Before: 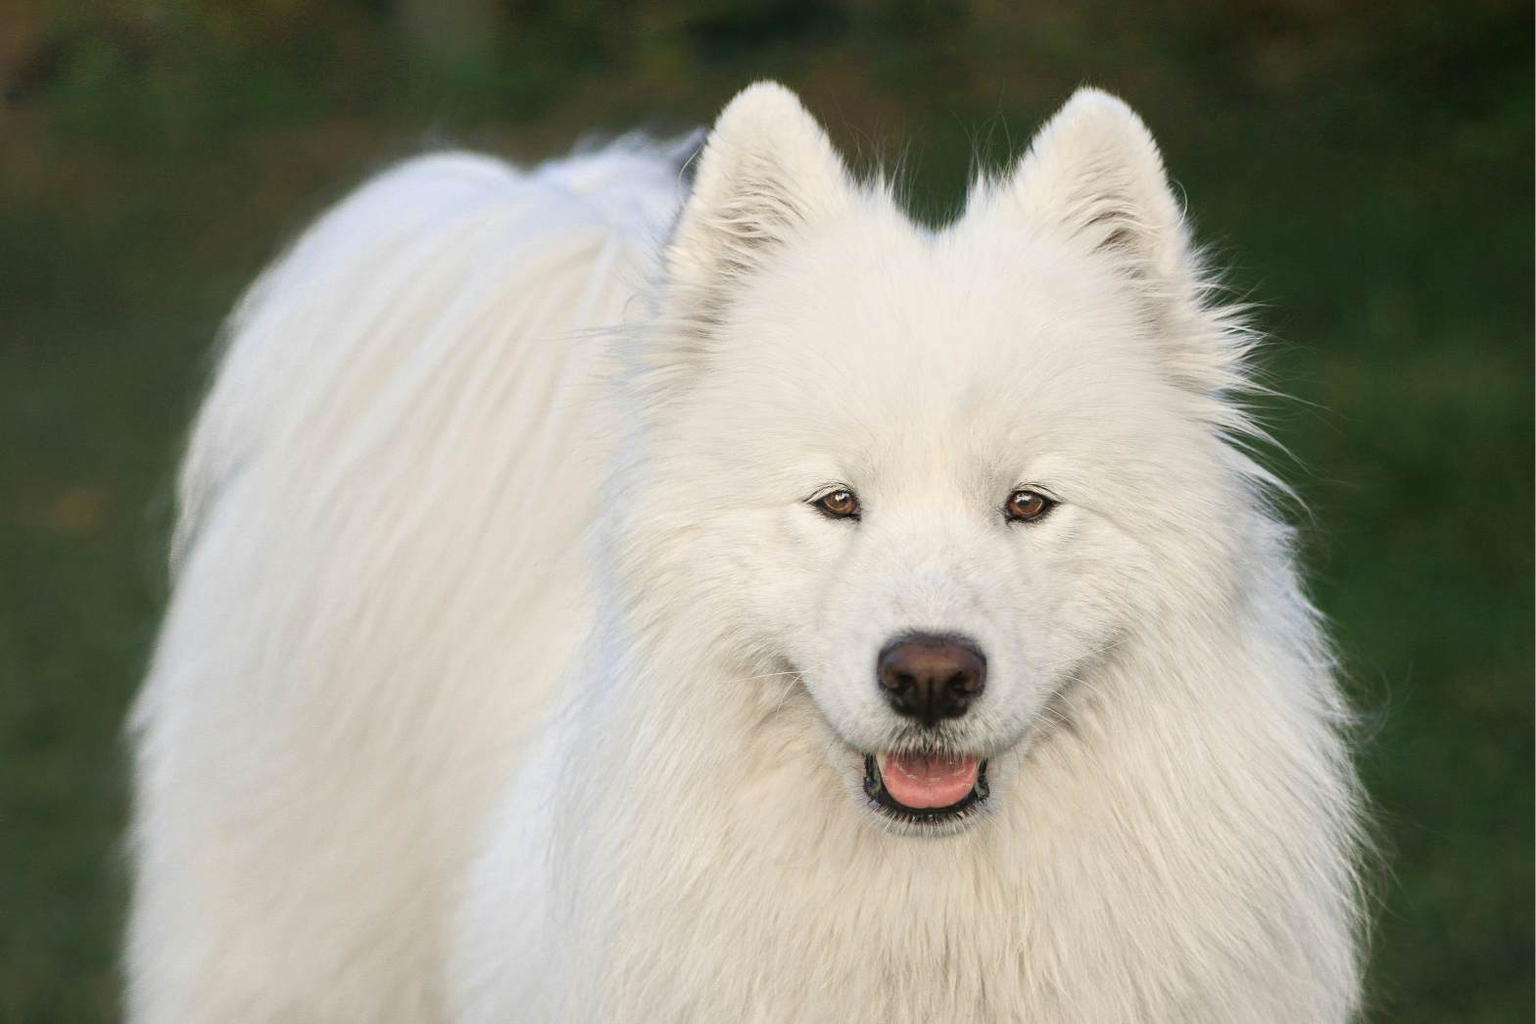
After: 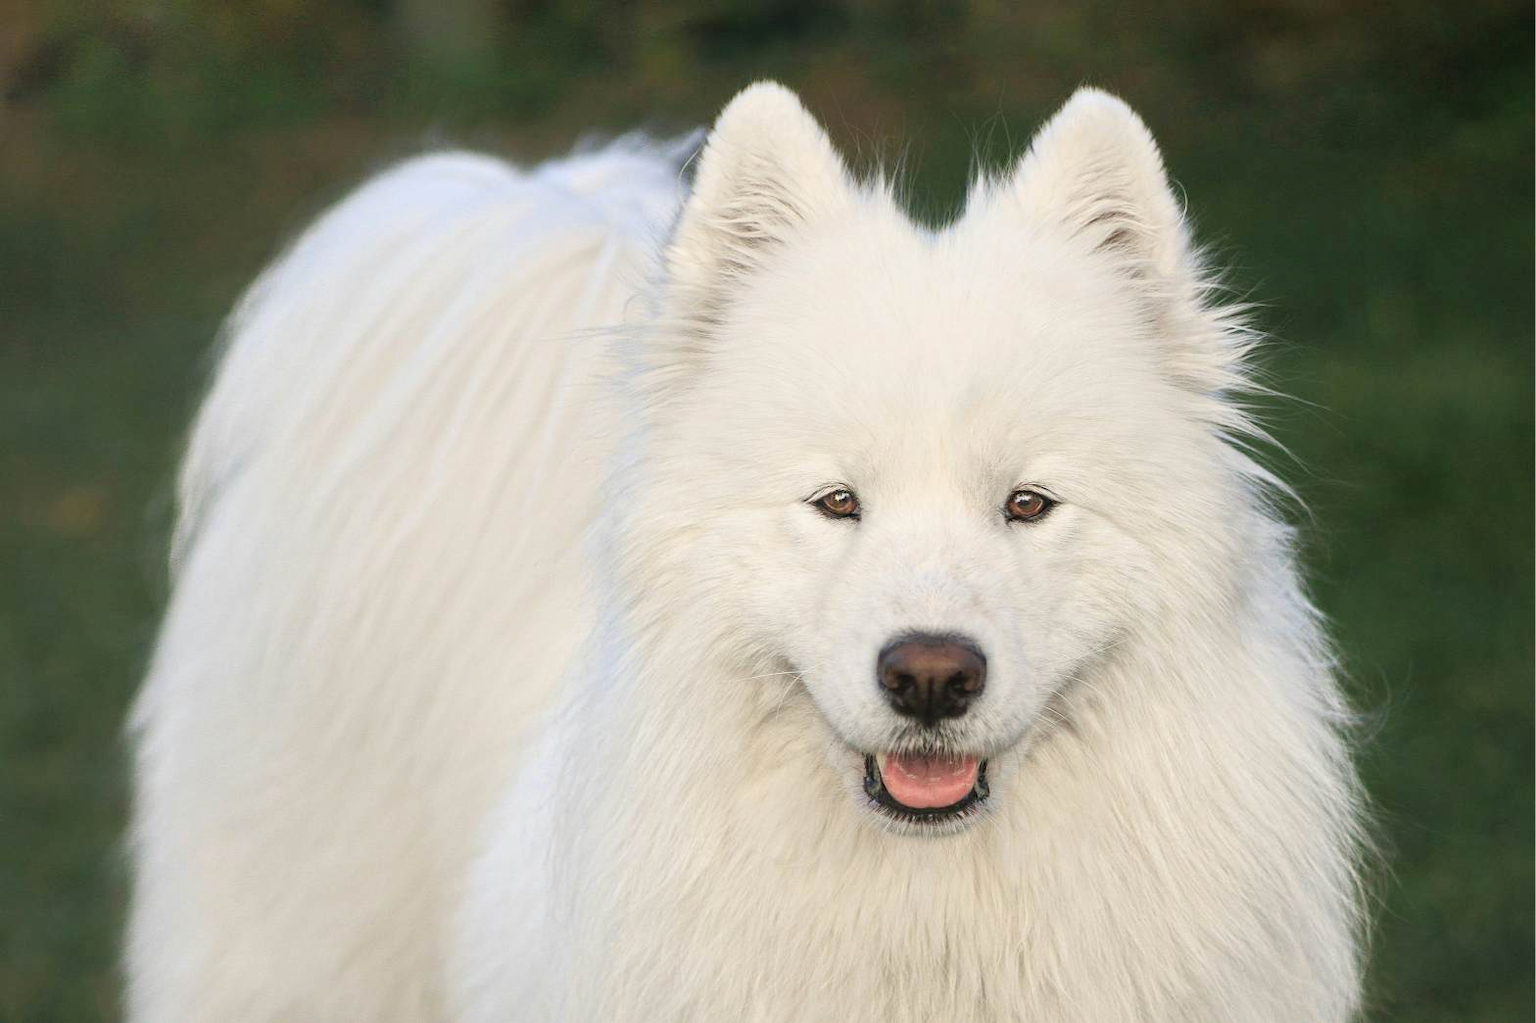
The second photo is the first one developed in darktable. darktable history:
contrast brightness saturation: contrast 0.049, brightness 0.066, saturation 0.013
